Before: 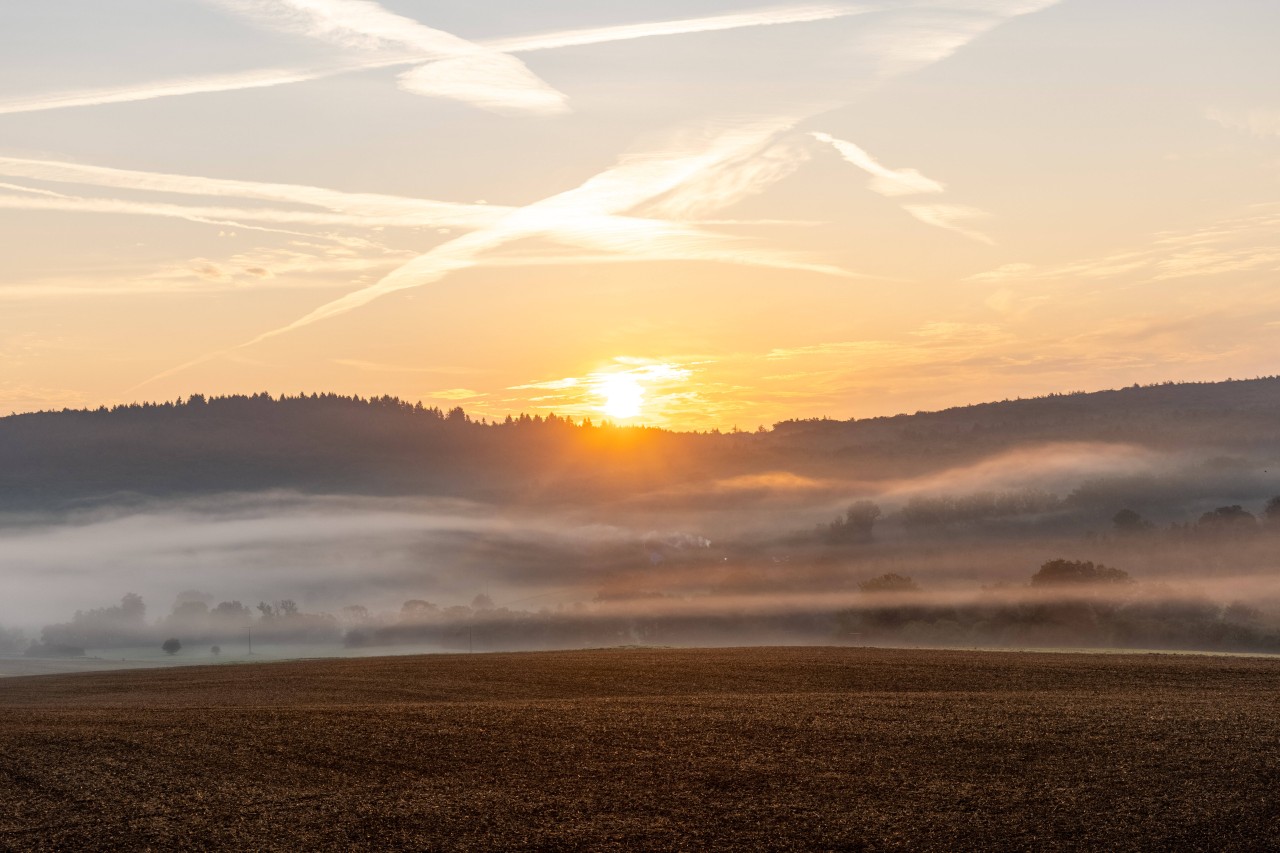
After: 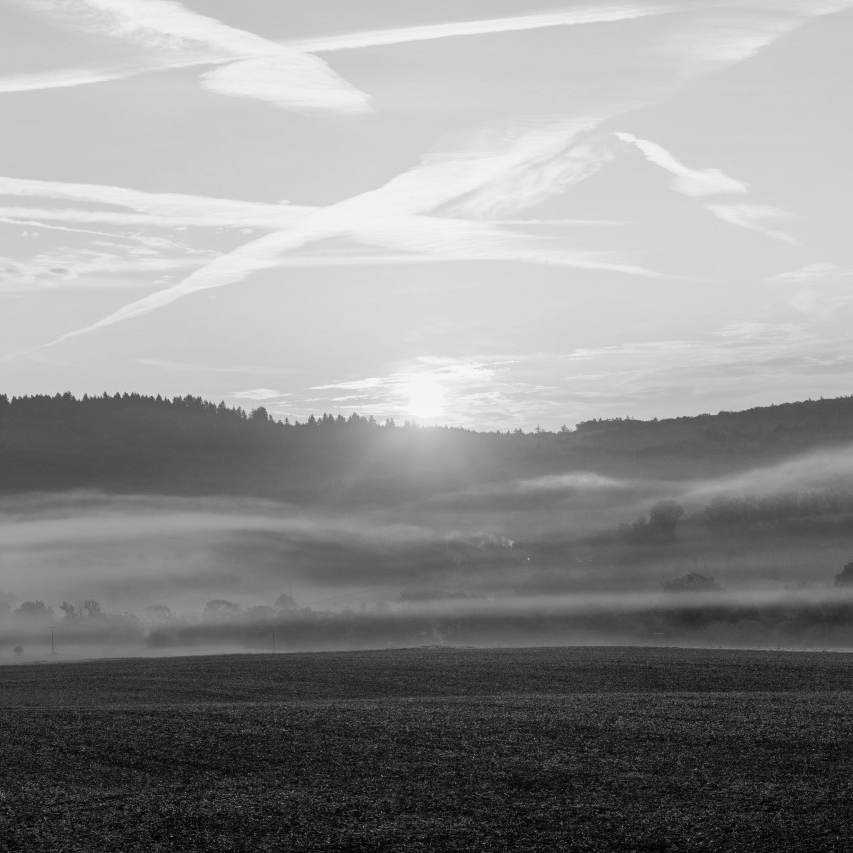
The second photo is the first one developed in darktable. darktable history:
crop and rotate: left 15.446%, right 17.836%
monochrome: a 73.58, b 64.21
